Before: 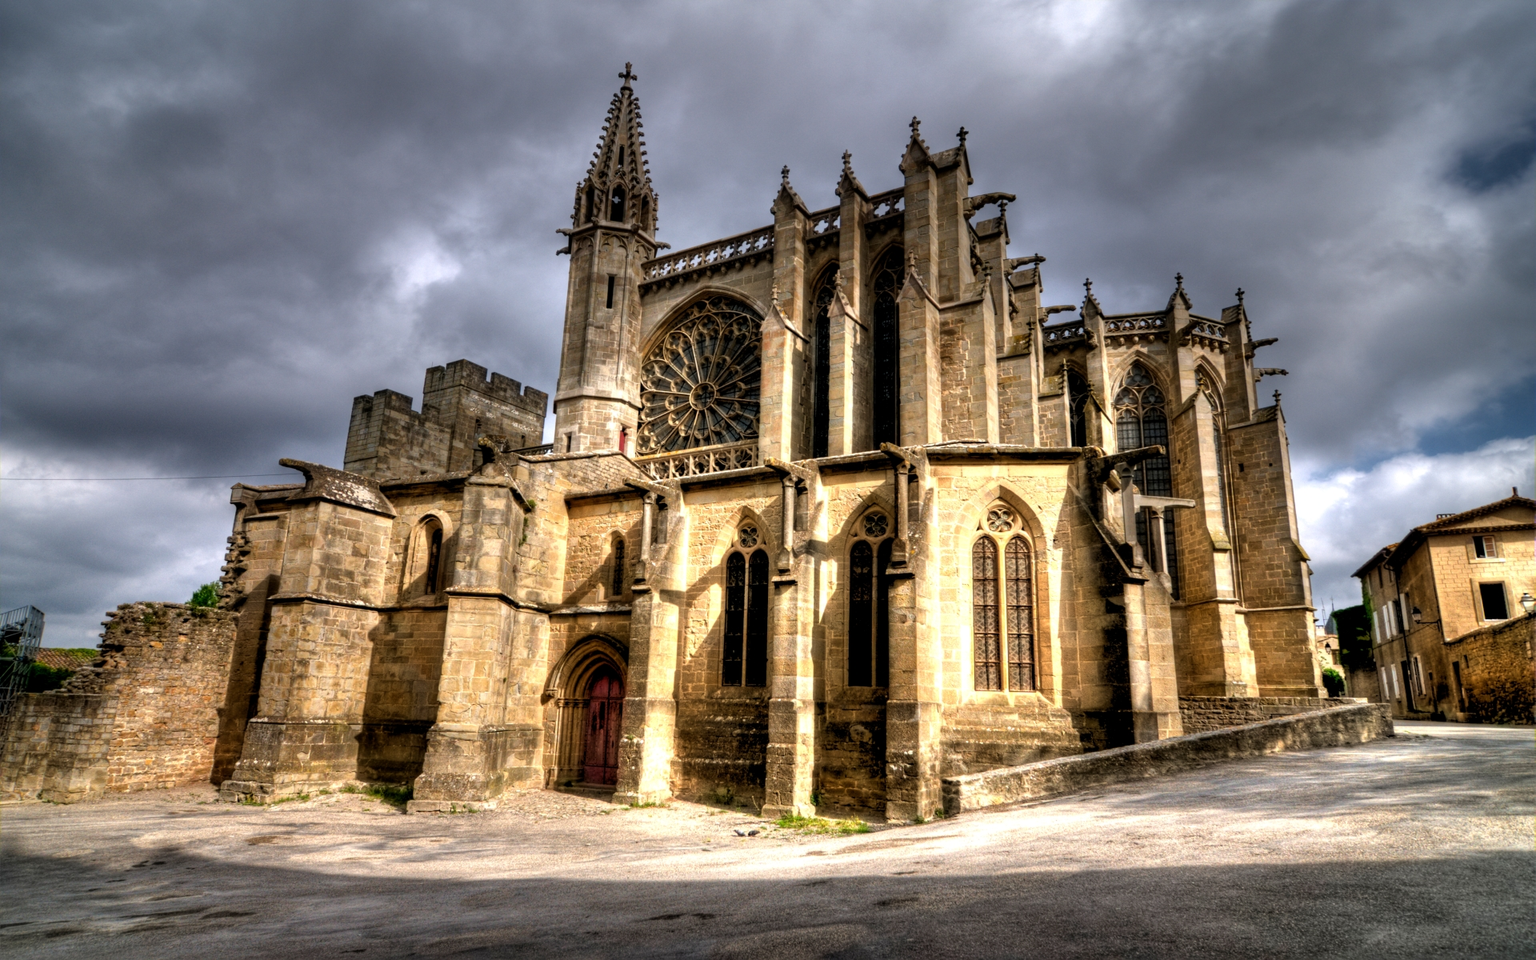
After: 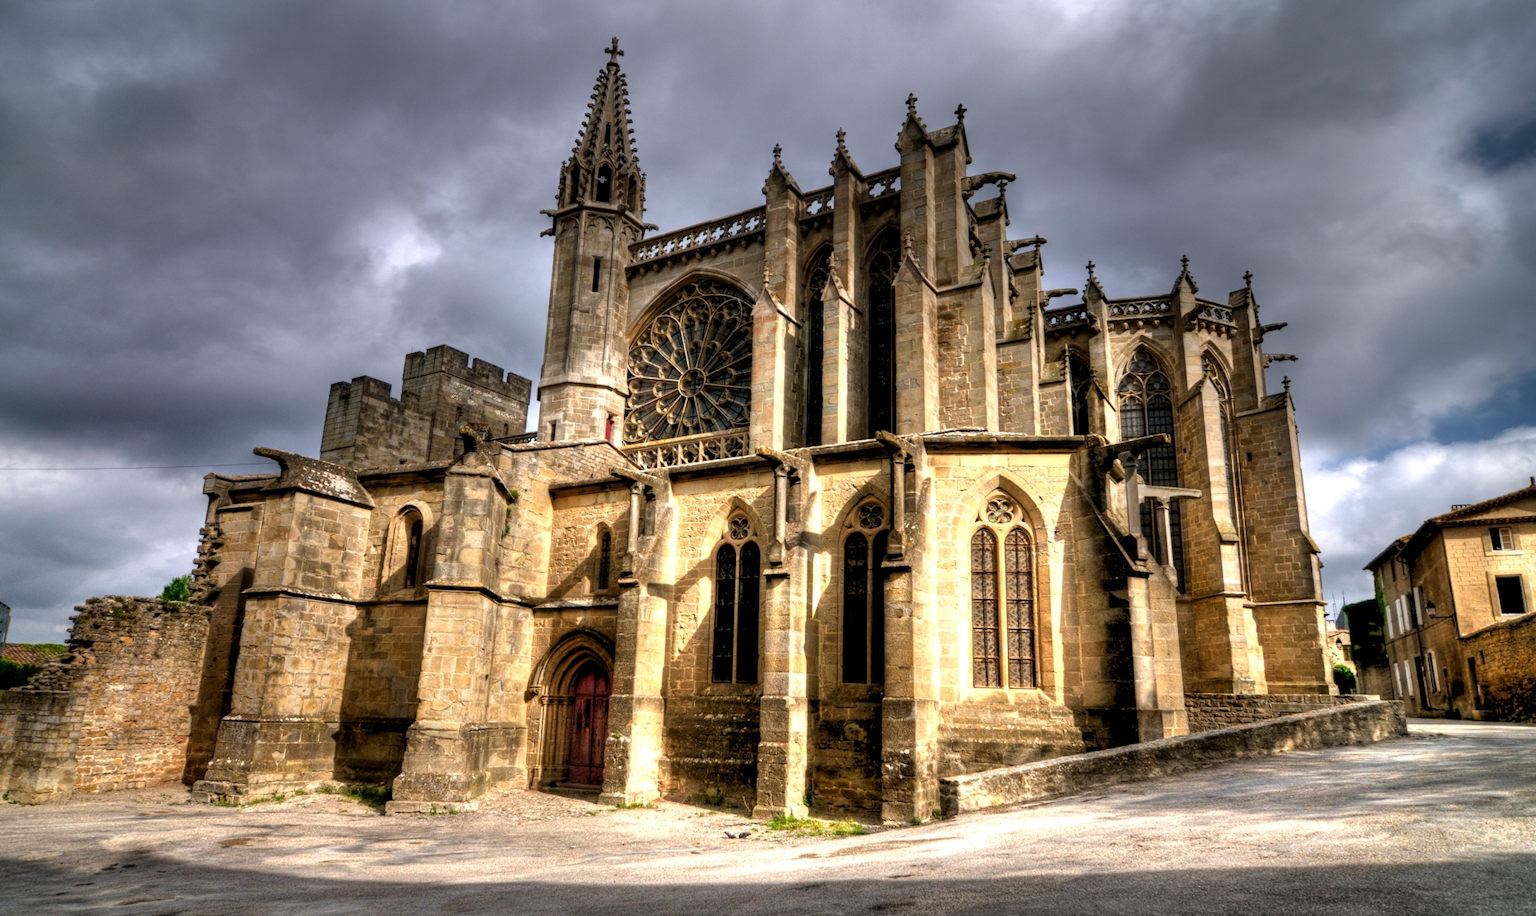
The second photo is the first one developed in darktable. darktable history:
crop: left 2.253%, top 2.75%, right 1.087%, bottom 4.862%
